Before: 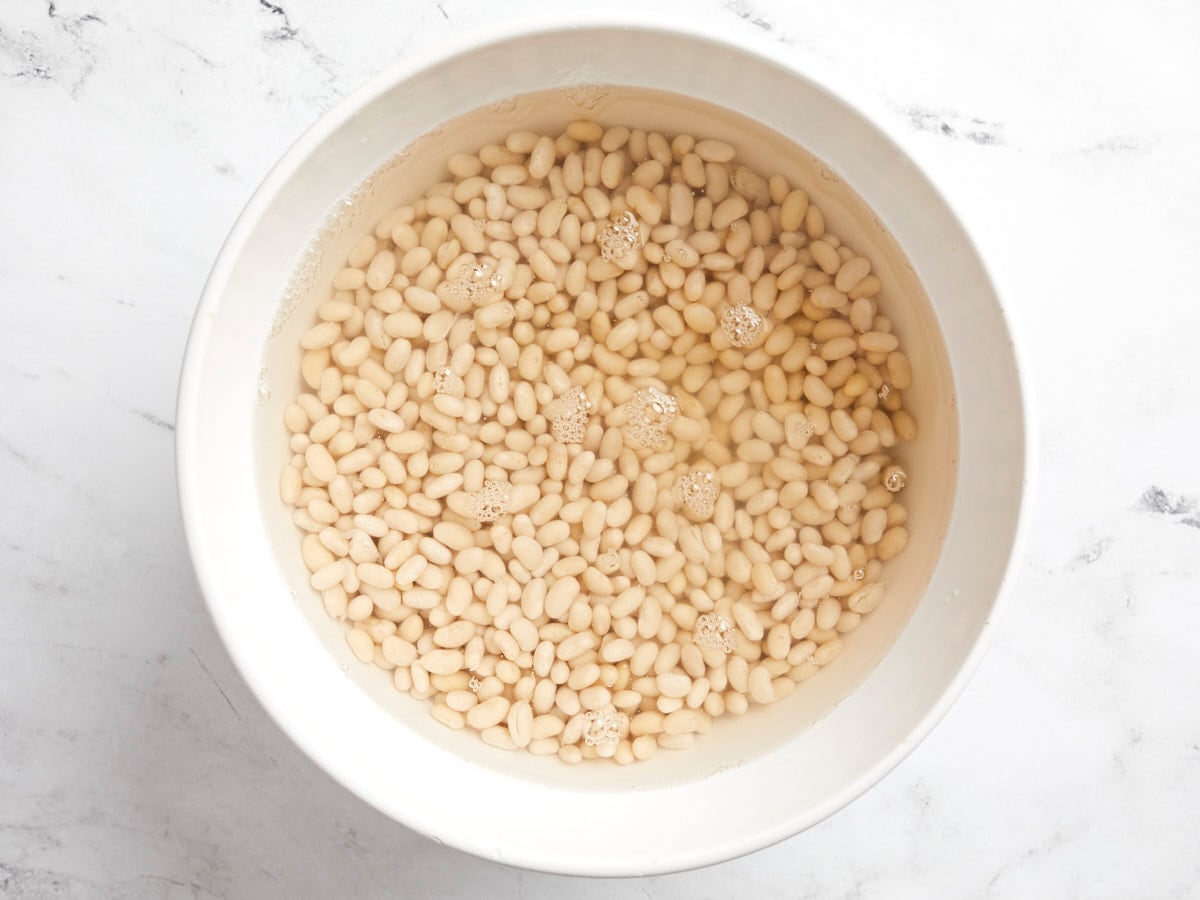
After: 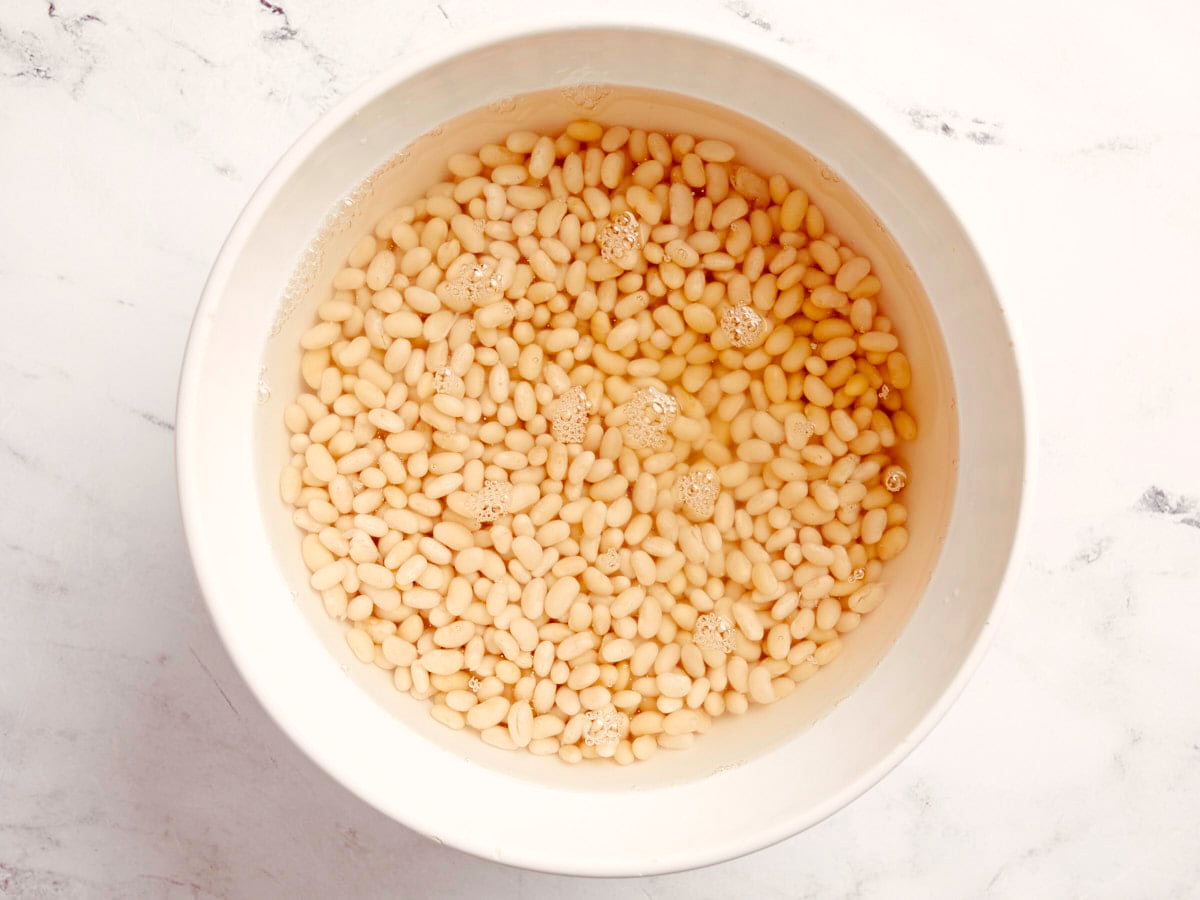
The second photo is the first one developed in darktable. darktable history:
color balance rgb: shadows lift › luminance -18.593%, shadows lift › chroma 35.165%, highlights gain › chroma 1.121%, highlights gain › hue 60.05°, global offset › luminance -0.246%, perceptual saturation grading › global saturation 44.553%, perceptual saturation grading › highlights -25.169%, perceptual saturation grading › shadows 50.14%
